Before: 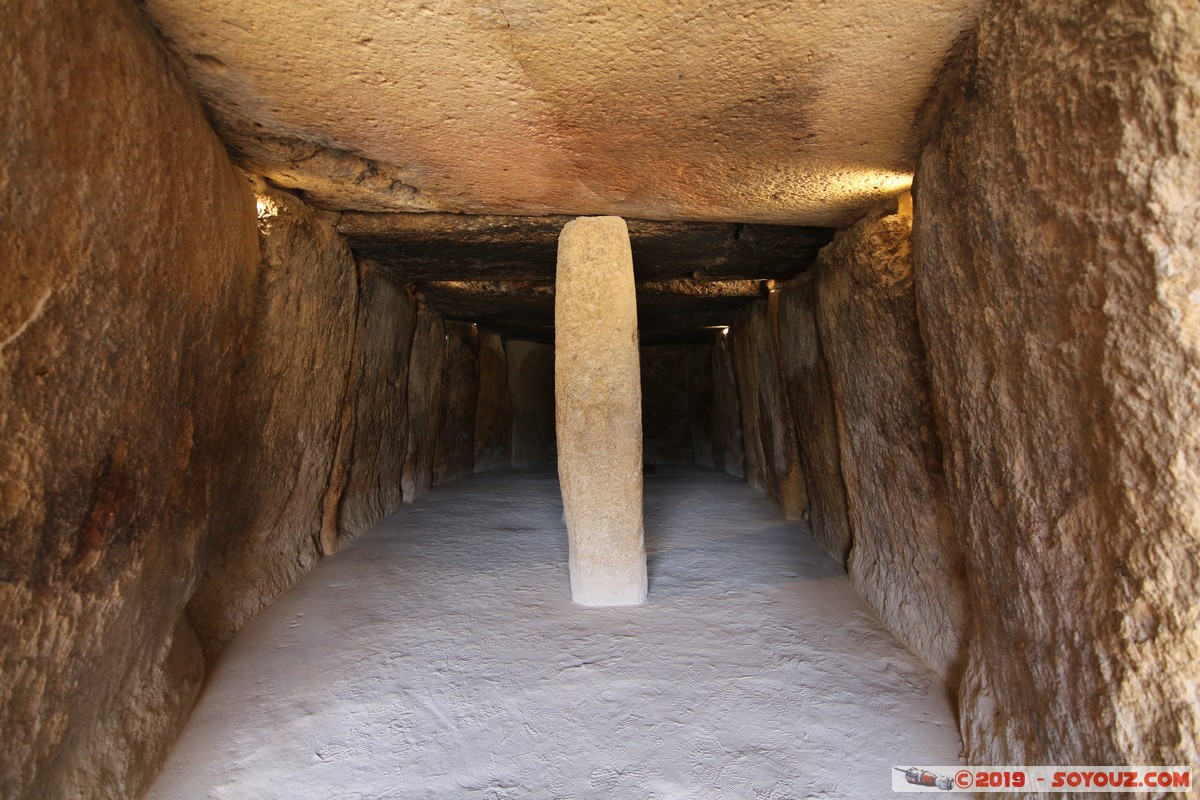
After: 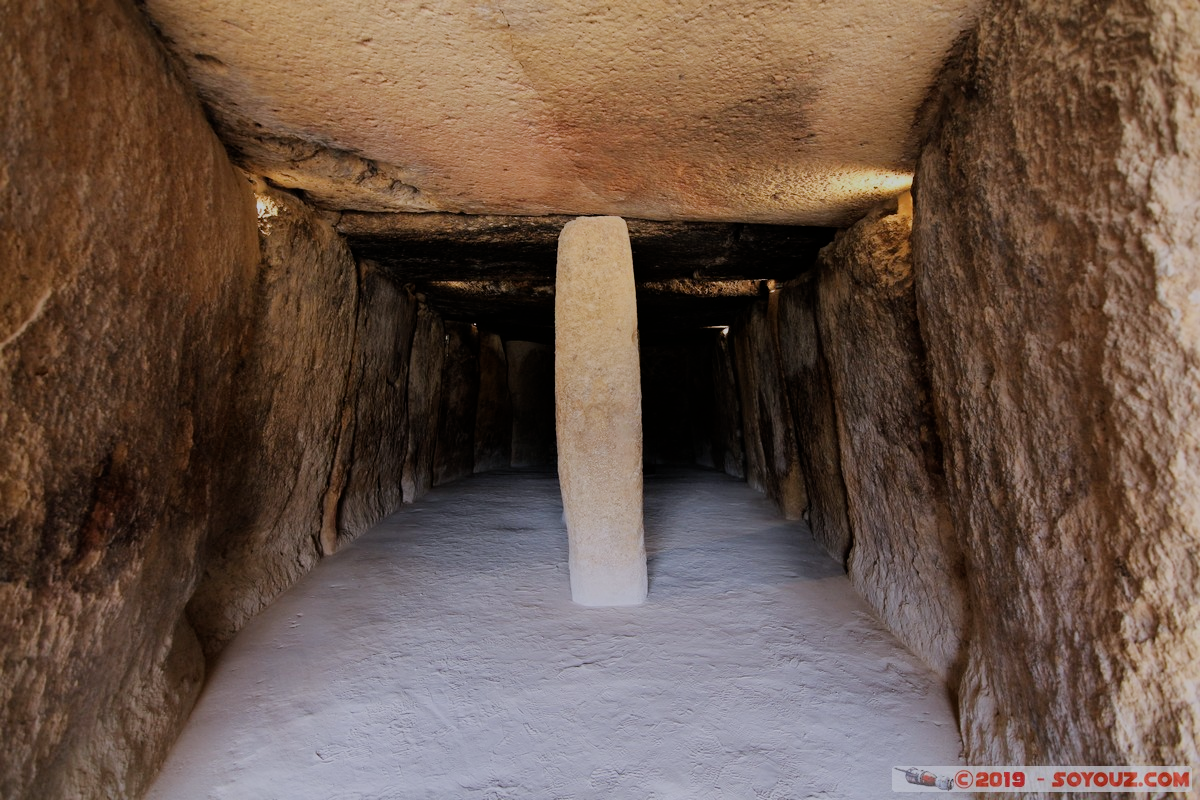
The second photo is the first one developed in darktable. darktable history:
color calibration: illuminant as shot in camera, x 0.358, y 0.373, temperature 4628.91 K
filmic rgb: black relative exposure -6.98 EV, white relative exposure 5.63 EV, hardness 2.86
exposure: black level correction 0.002, exposure -0.1 EV, compensate highlight preservation false
